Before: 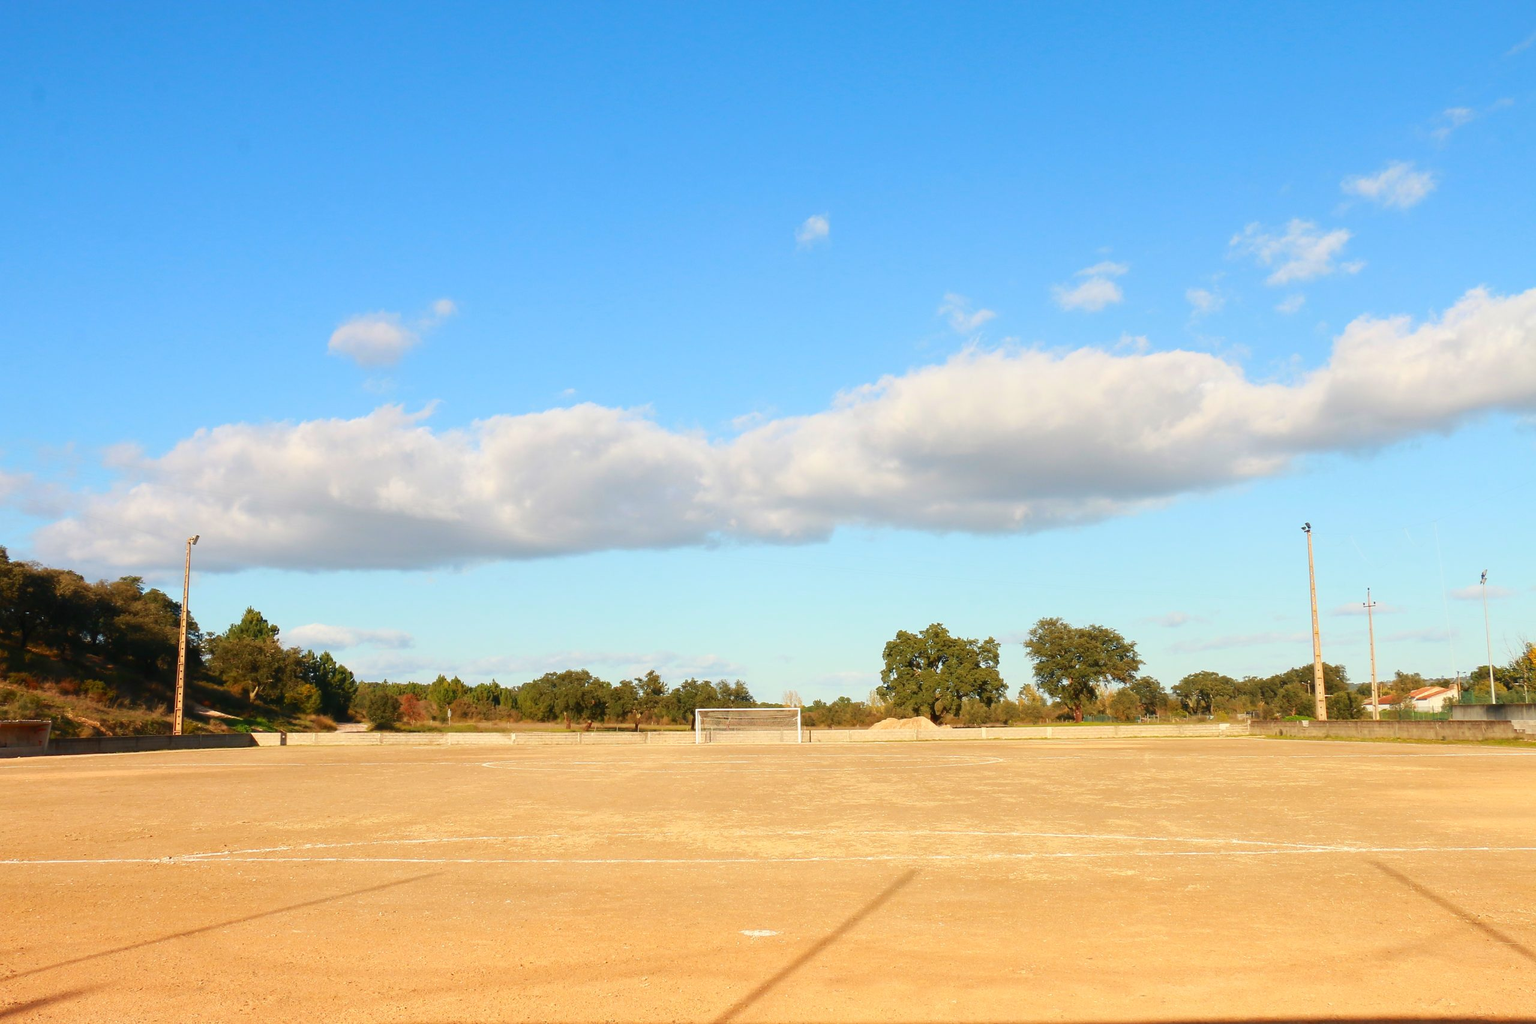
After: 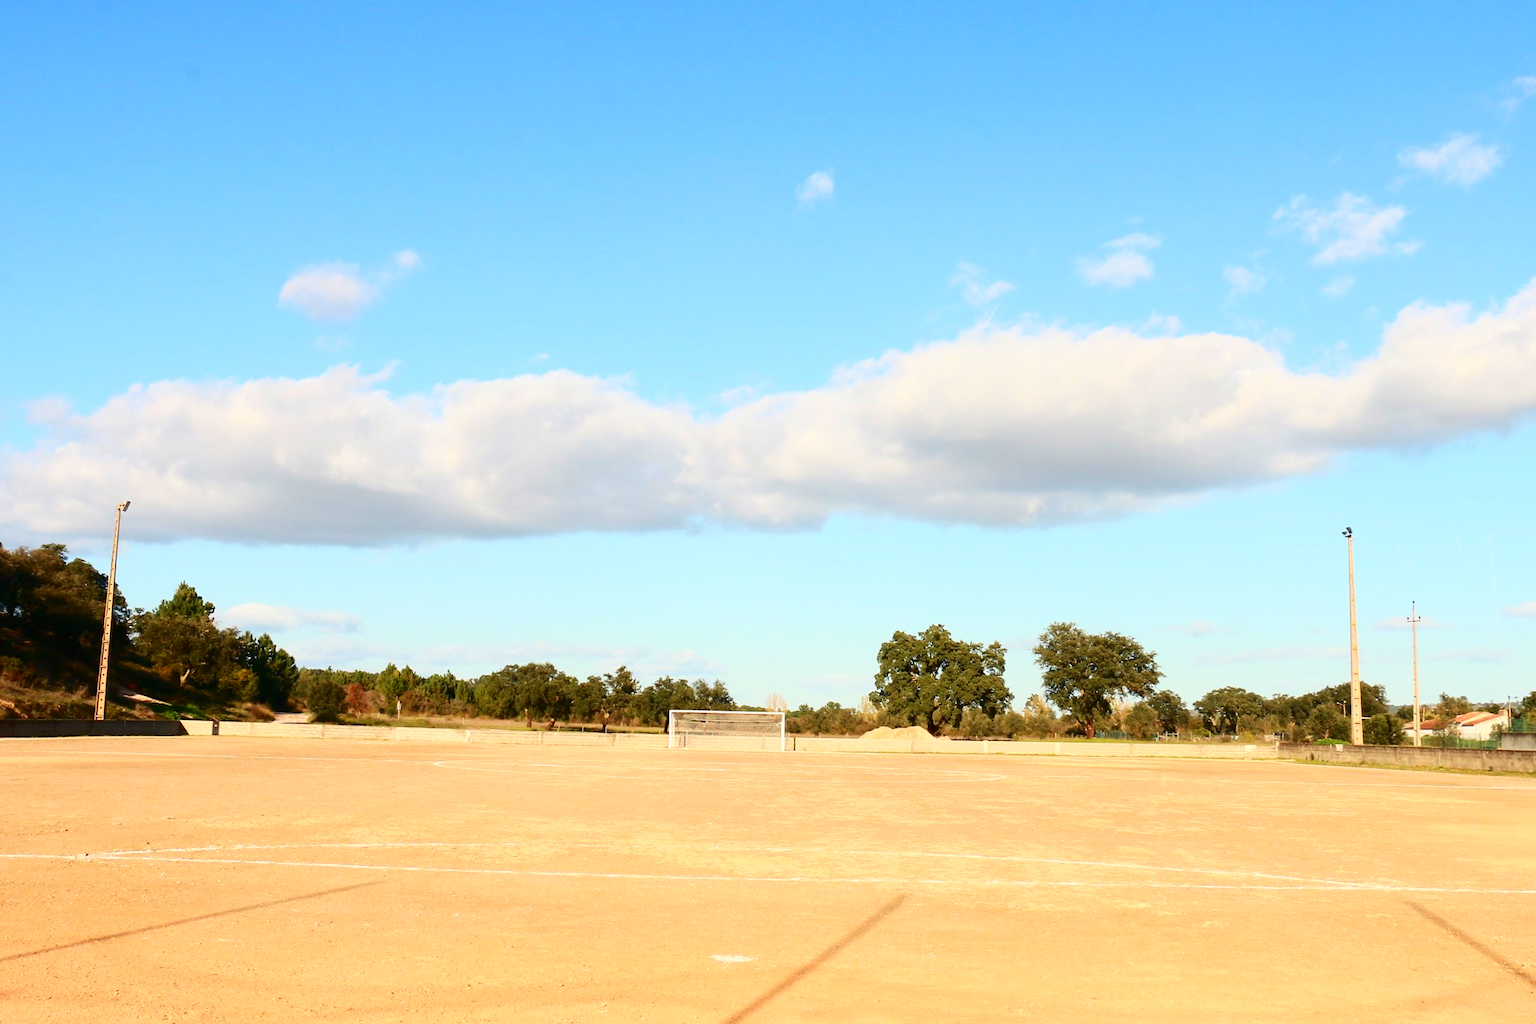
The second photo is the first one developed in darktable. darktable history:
crop and rotate: angle -1.87°, left 3.095%, top 3.886%, right 1.547%, bottom 0.718%
contrast brightness saturation: contrast 0.271
